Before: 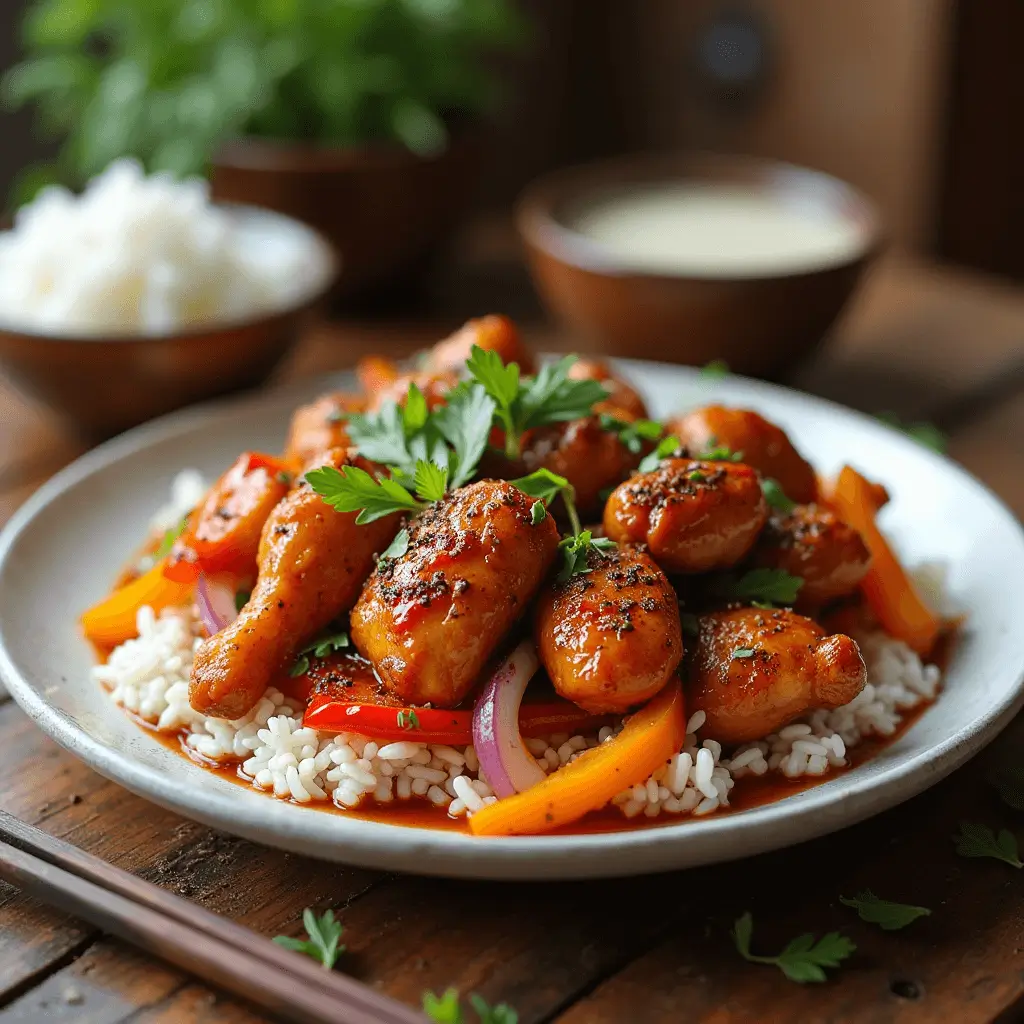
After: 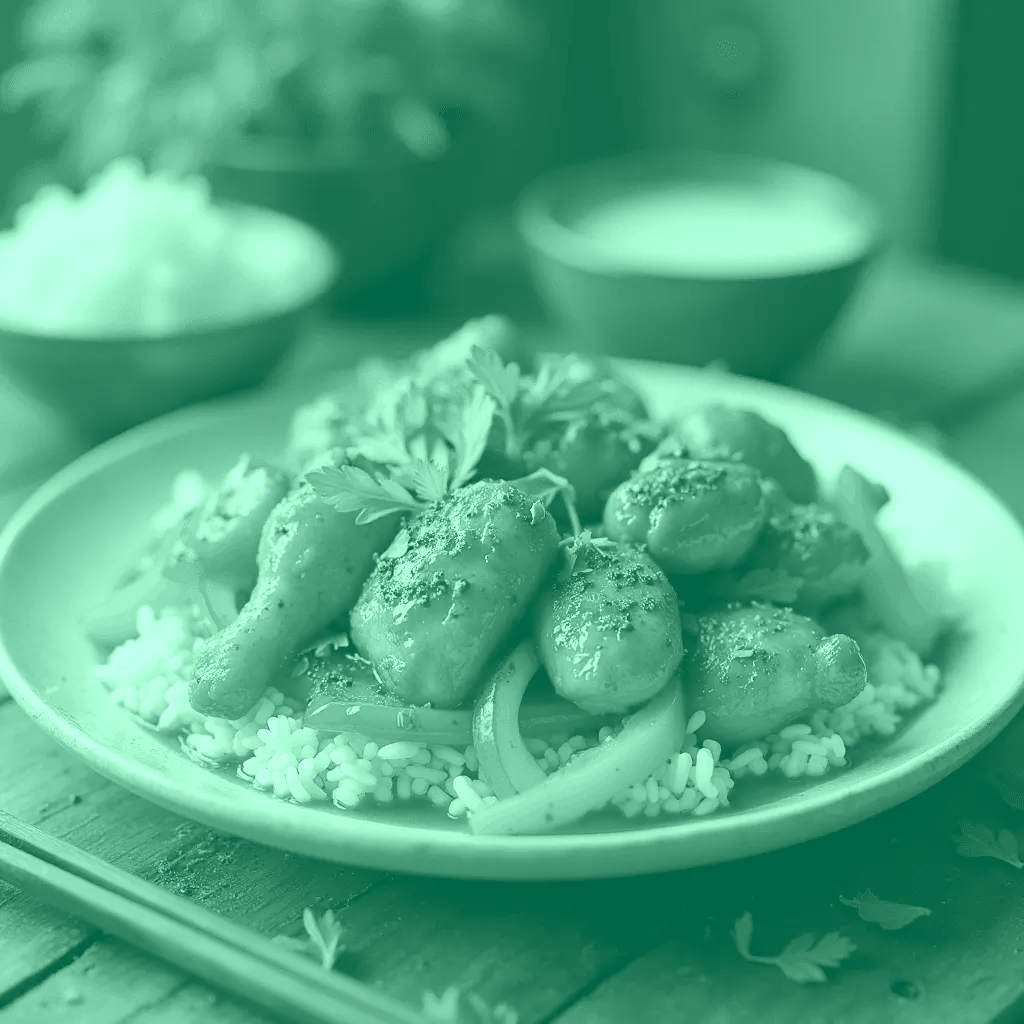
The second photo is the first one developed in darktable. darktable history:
color balance: input saturation 100.43%, contrast fulcrum 14.22%, output saturation 70.41%
rgb levels: mode RGB, independent channels, levels [[0, 0.474, 1], [0, 0.5, 1], [0, 0.5, 1]]
exposure: exposure 0.556 EV
tone equalizer: -7 EV 0.13 EV, smoothing diameter 25%, edges refinement/feathering 10, preserve details guided filter
base curve: curves: ch0 [(0, 0) (0.472, 0.508) (1, 1)]
color correction: highlights a* 15, highlights b* 31.55
colorize: hue 147.6°, saturation 65%, lightness 21.64%
